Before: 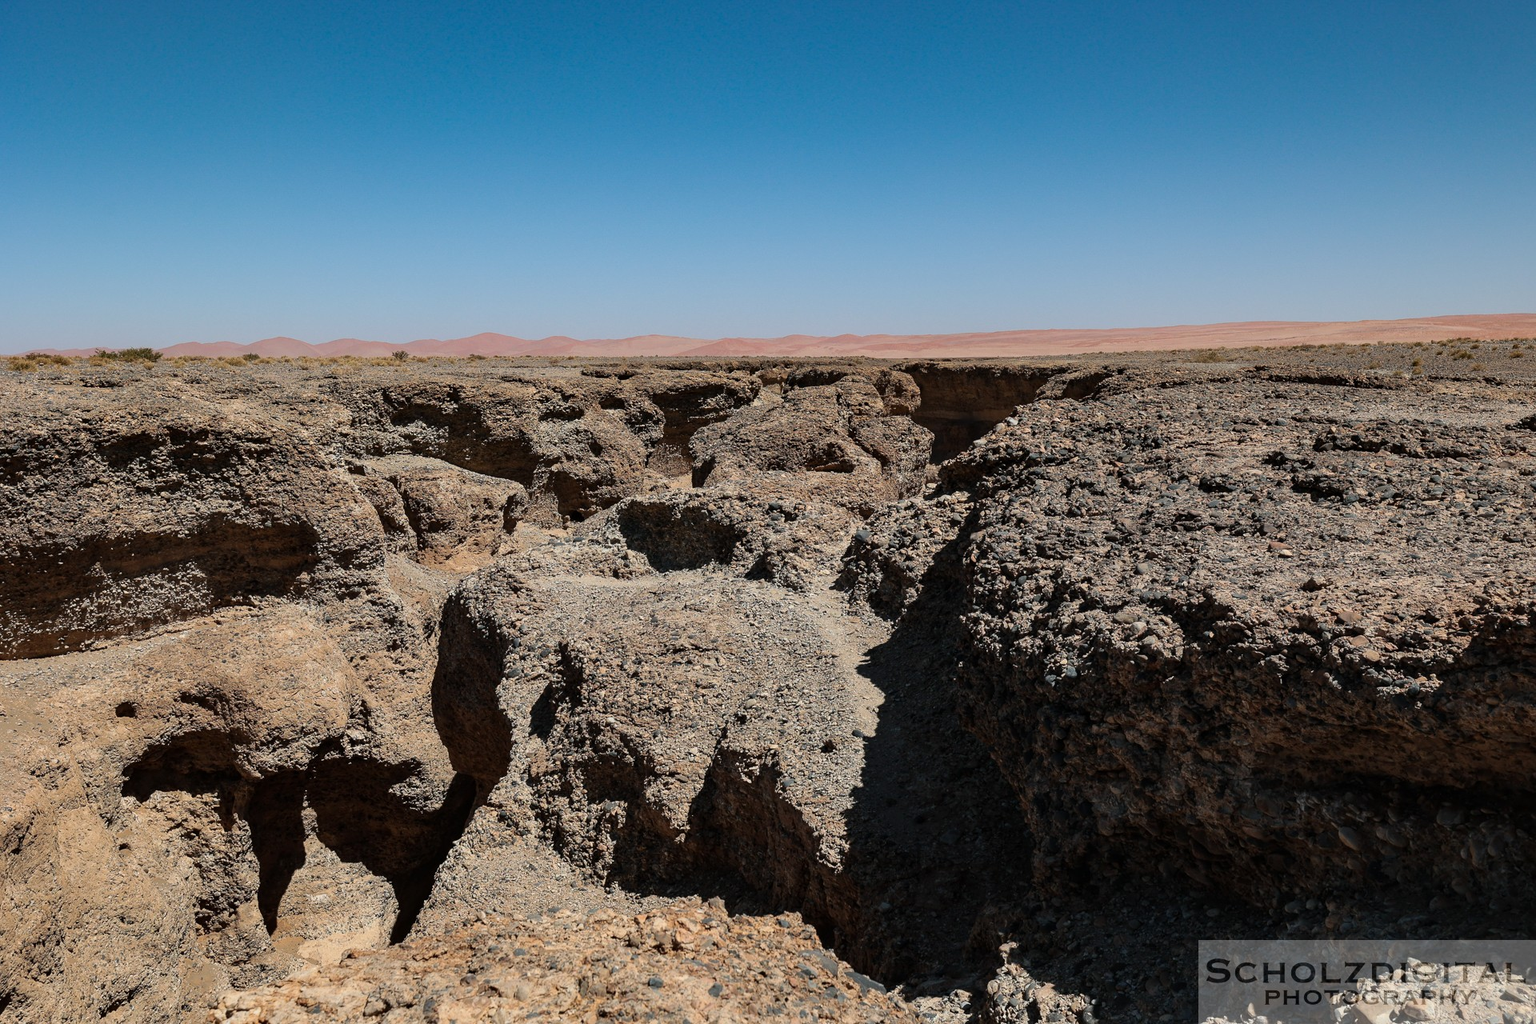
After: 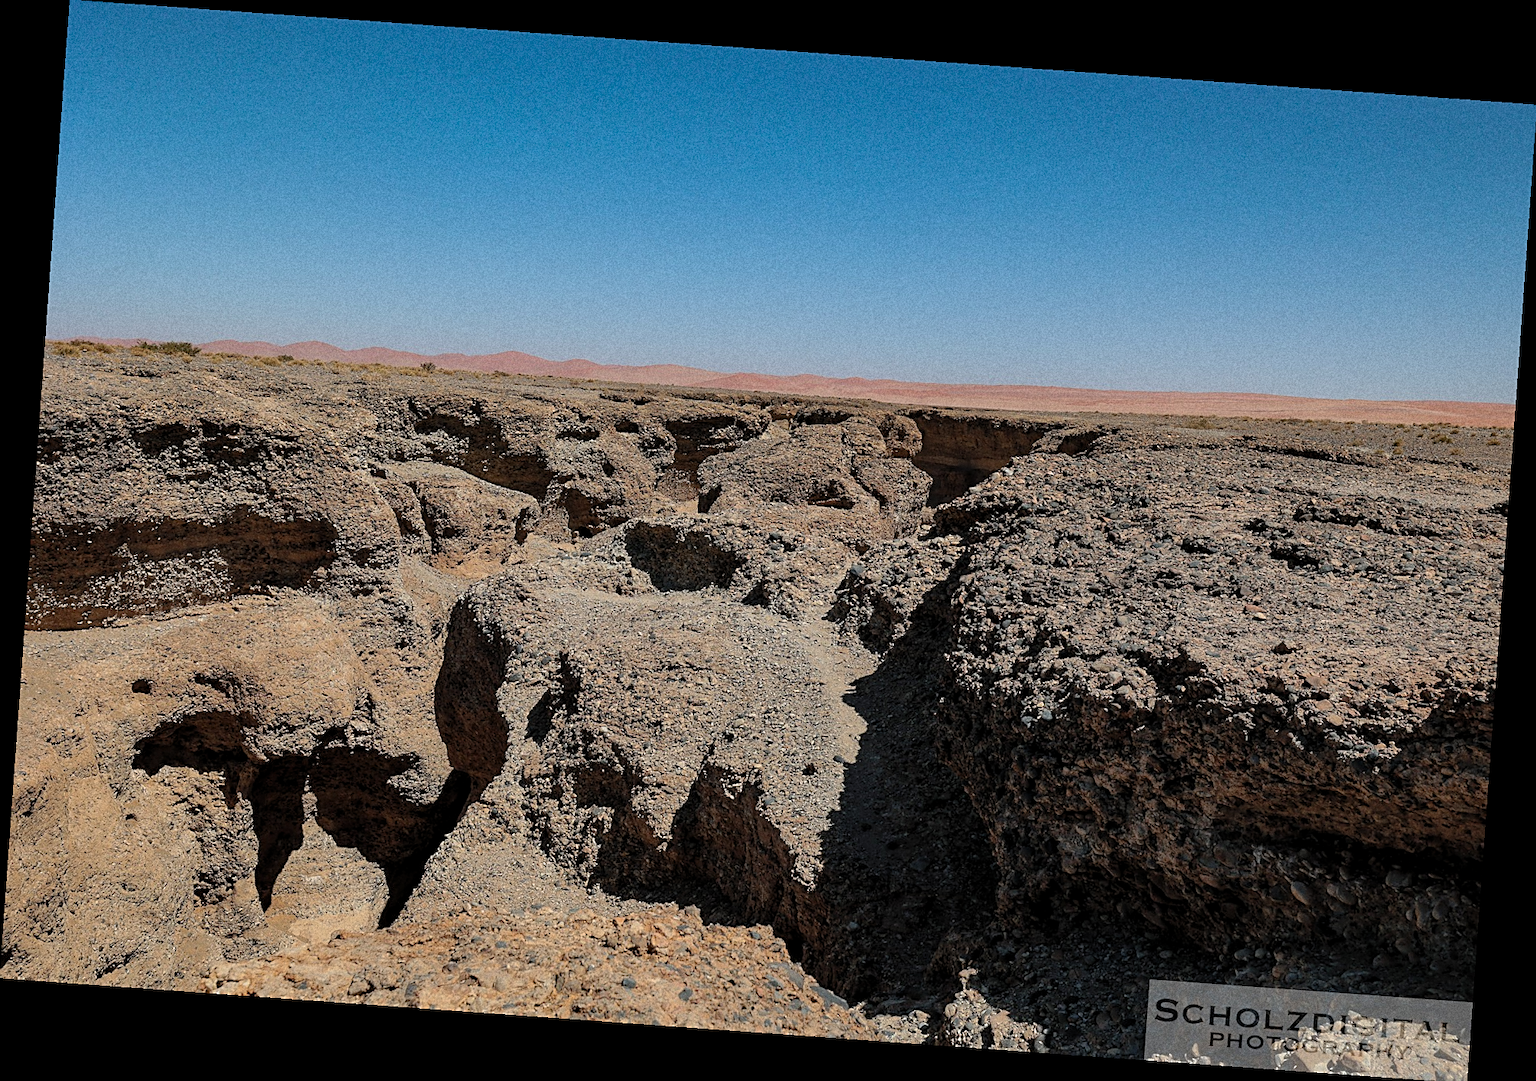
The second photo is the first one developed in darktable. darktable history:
grain: coarseness 9.61 ISO, strength 35.62%
sharpen: on, module defaults
shadows and highlights: shadows 40, highlights -60
levels: levels [0.018, 0.493, 1]
rotate and perspective: rotation 4.1°, automatic cropping off
